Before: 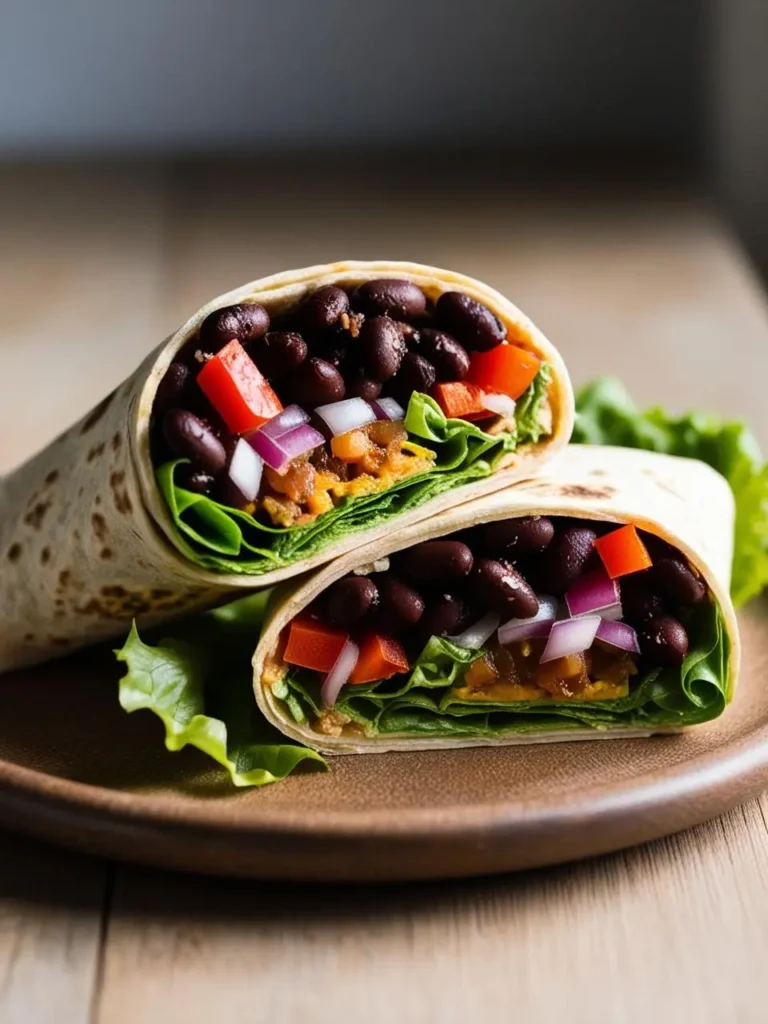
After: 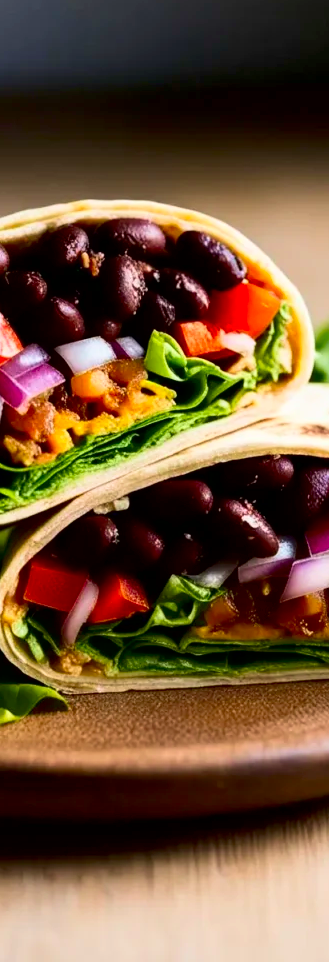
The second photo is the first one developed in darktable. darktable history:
exposure: black level correction 0.009, compensate exposure bias true, compensate highlight preservation false
crop: left 33.896%, top 5.994%, right 23.159%
contrast brightness saturation: contrast 0.17, saturation 0.312
velvia: on, module defaults
